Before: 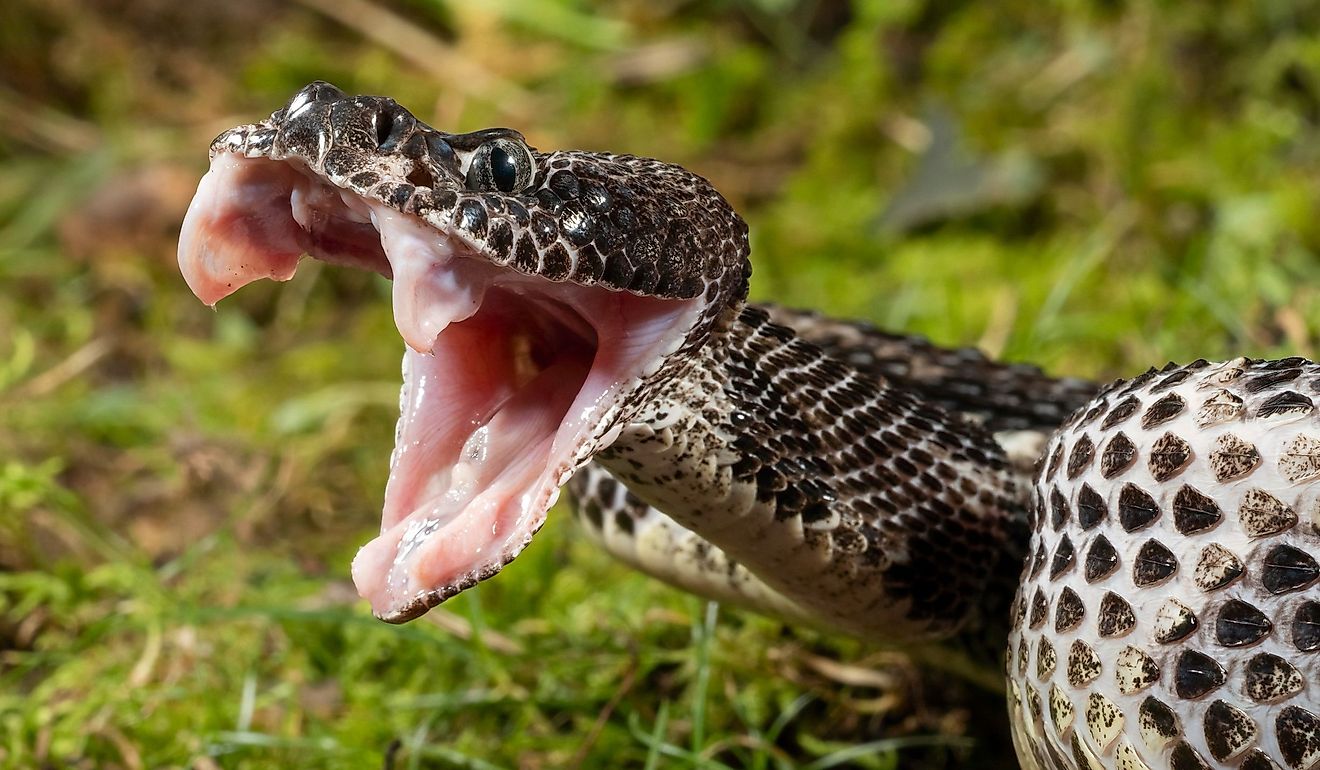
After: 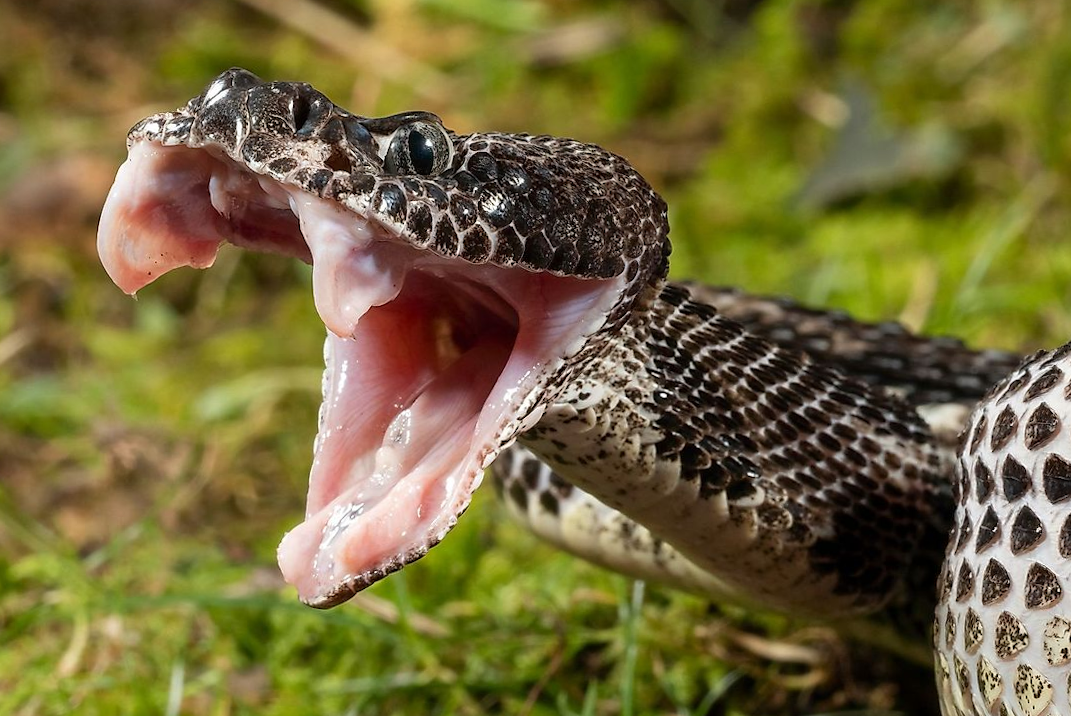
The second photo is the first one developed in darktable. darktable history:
crop and rotate: angle 1.11°, left 4.488%, top 1.152%, right 11.657%, bottom 2.645%
